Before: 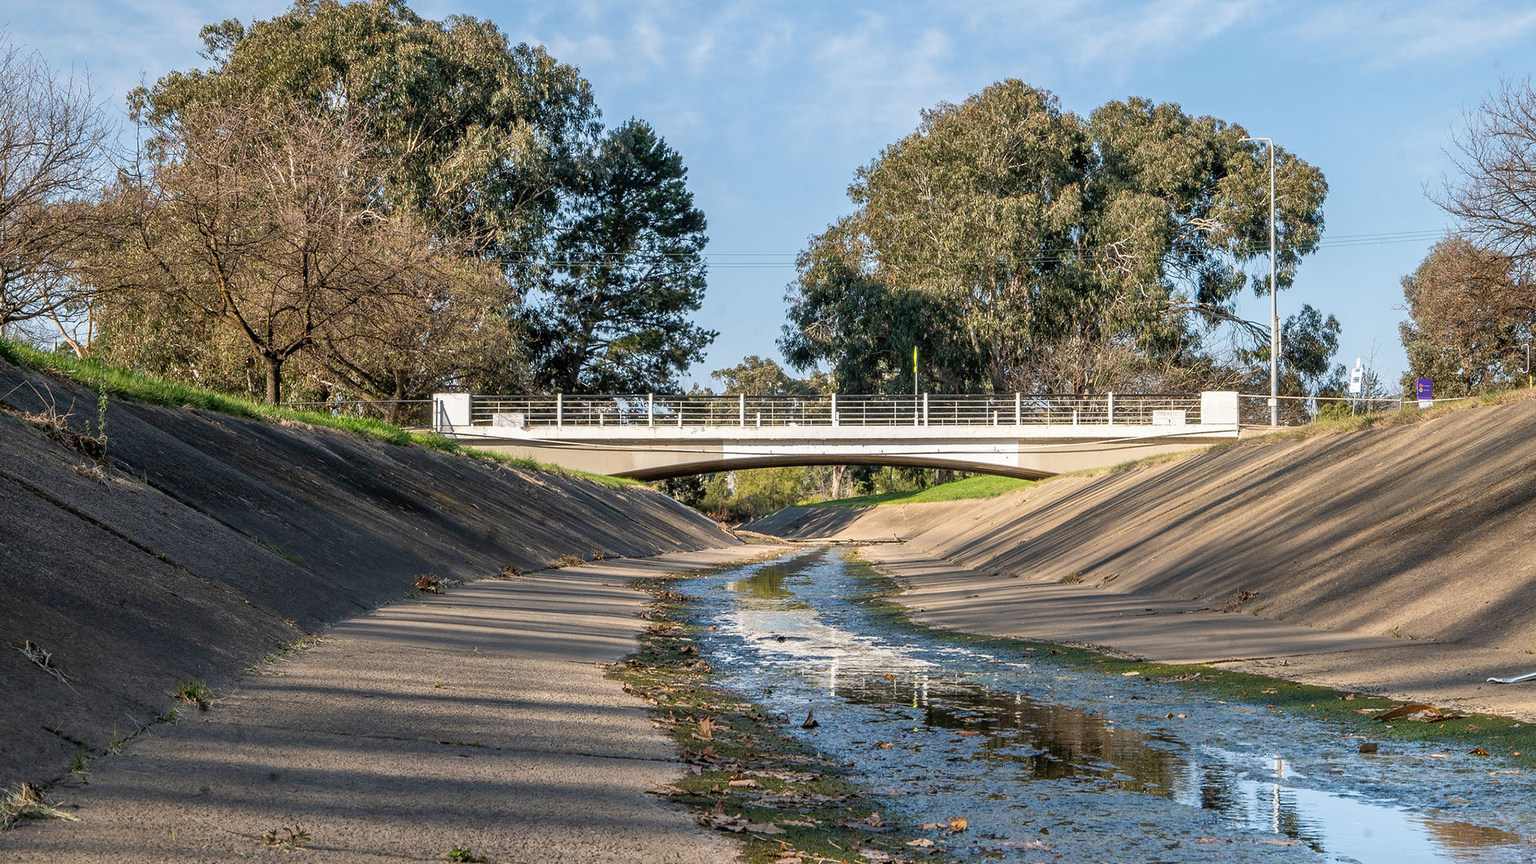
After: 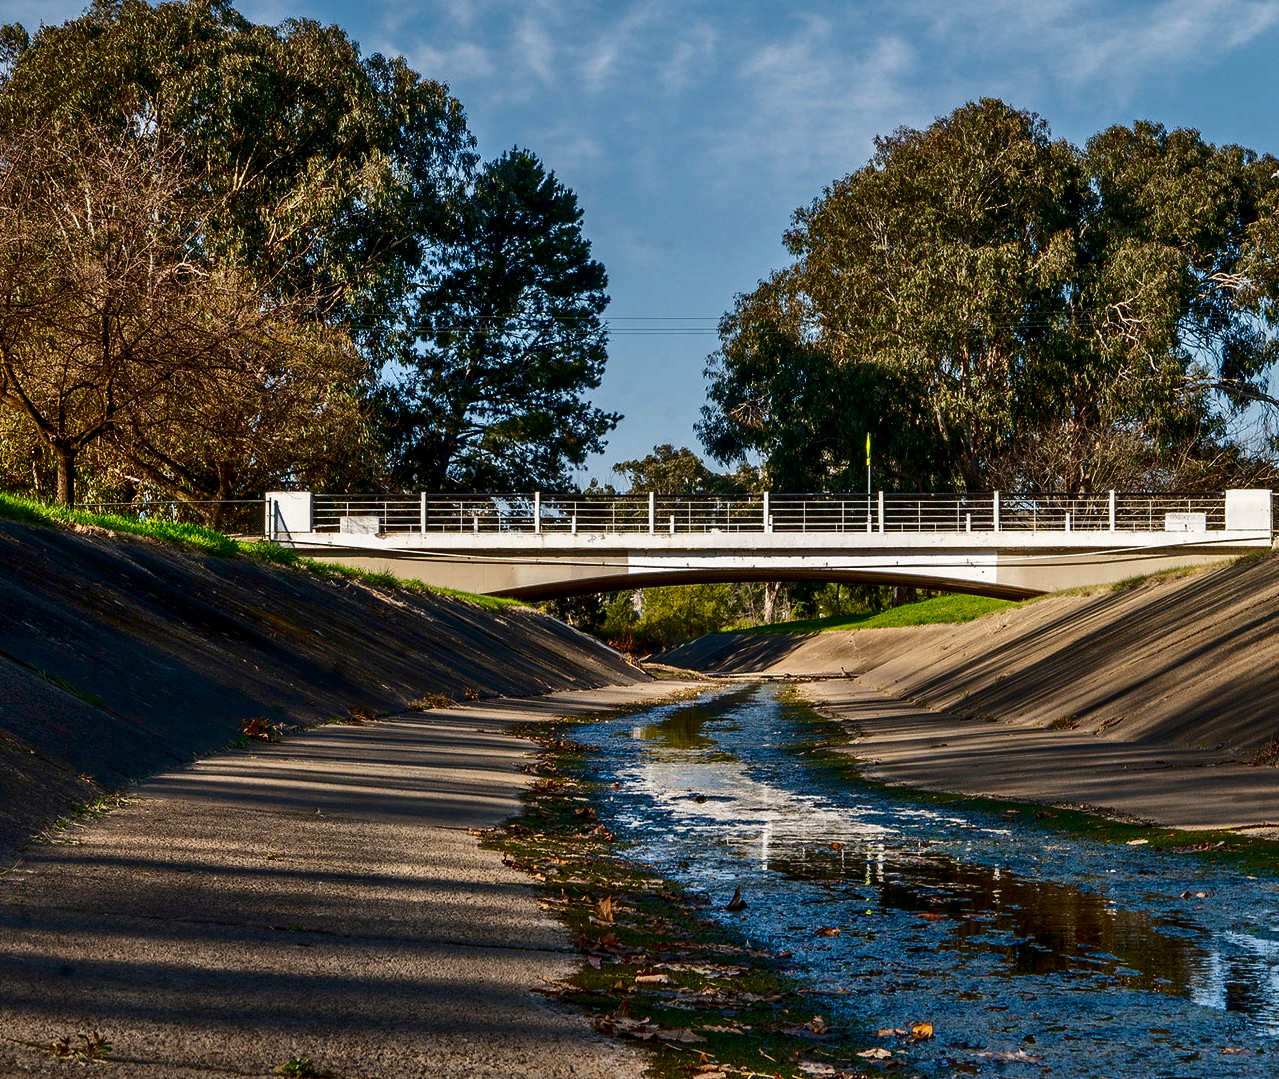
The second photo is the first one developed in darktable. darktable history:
crop and rotate: left 14.385%, right 18.948%
contrast brightness saturation: contrast 0.09, brightness -0.59, saturation 0.17
shadows and highlights: low approximation 0.01, soften with gaussian
